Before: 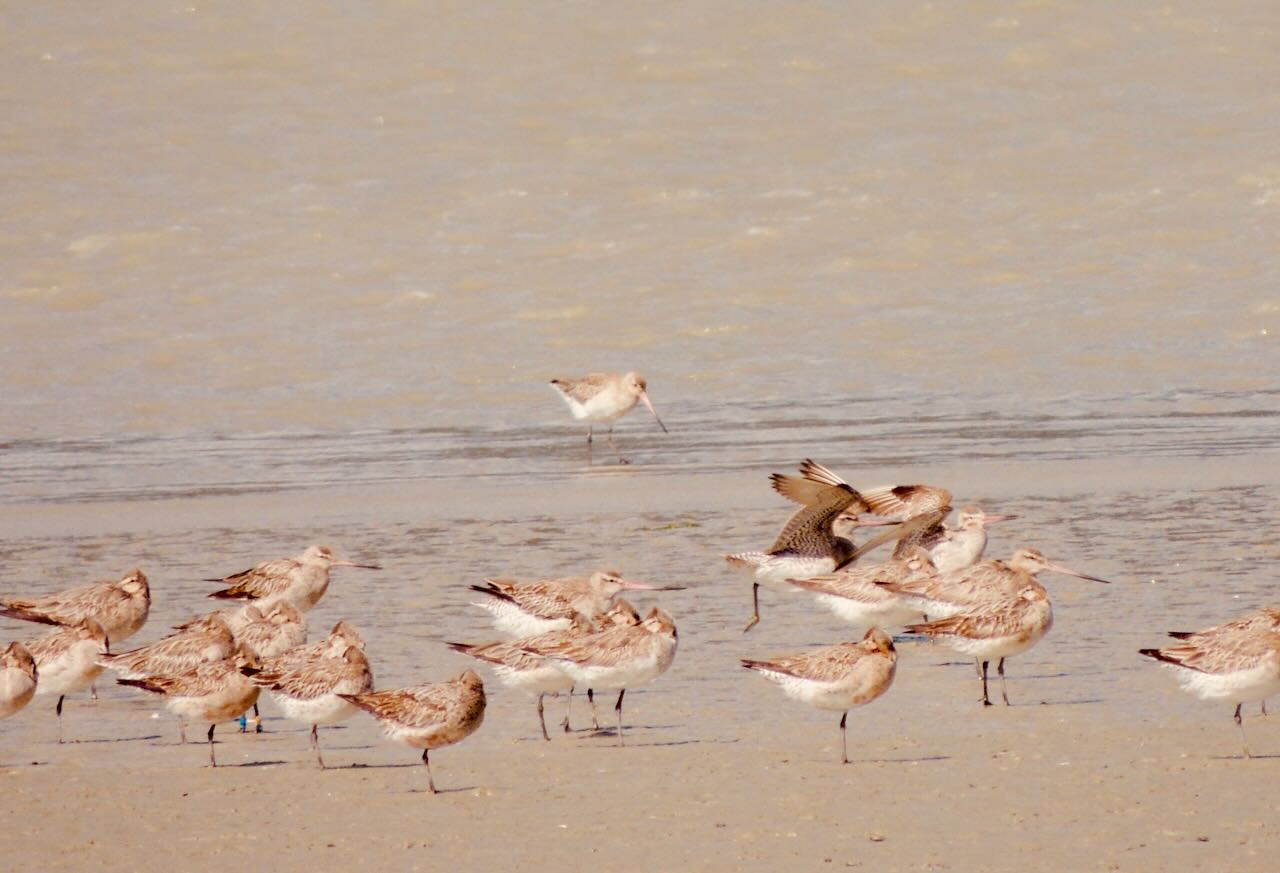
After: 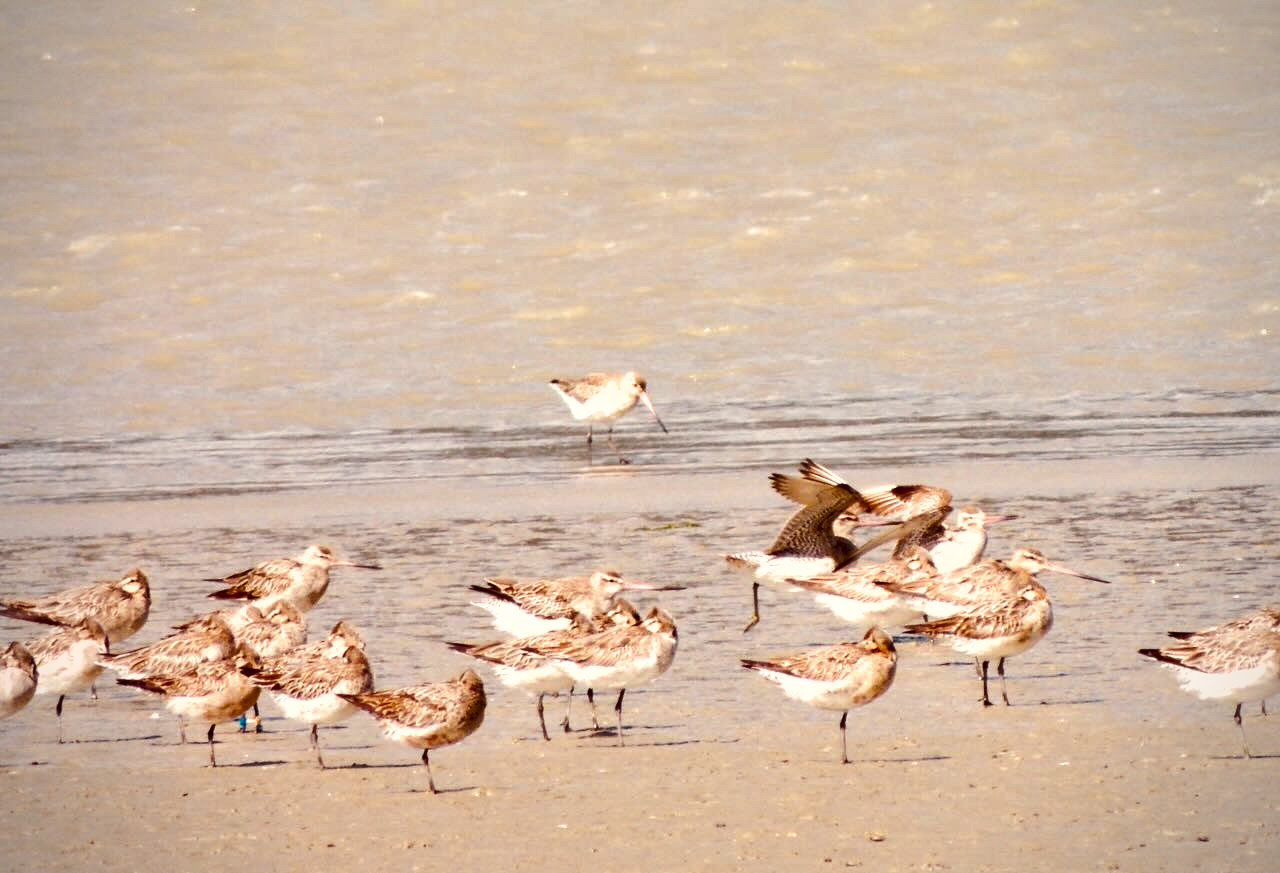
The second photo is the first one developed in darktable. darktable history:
vignetting: fall-off radius 60.92%
exposure: black level correction 0, exposure 0.7 EV, compensate exposure bias true, compensate highlight preservation false
shadows and highlights: low approximation 0.01, soften with gaussian
